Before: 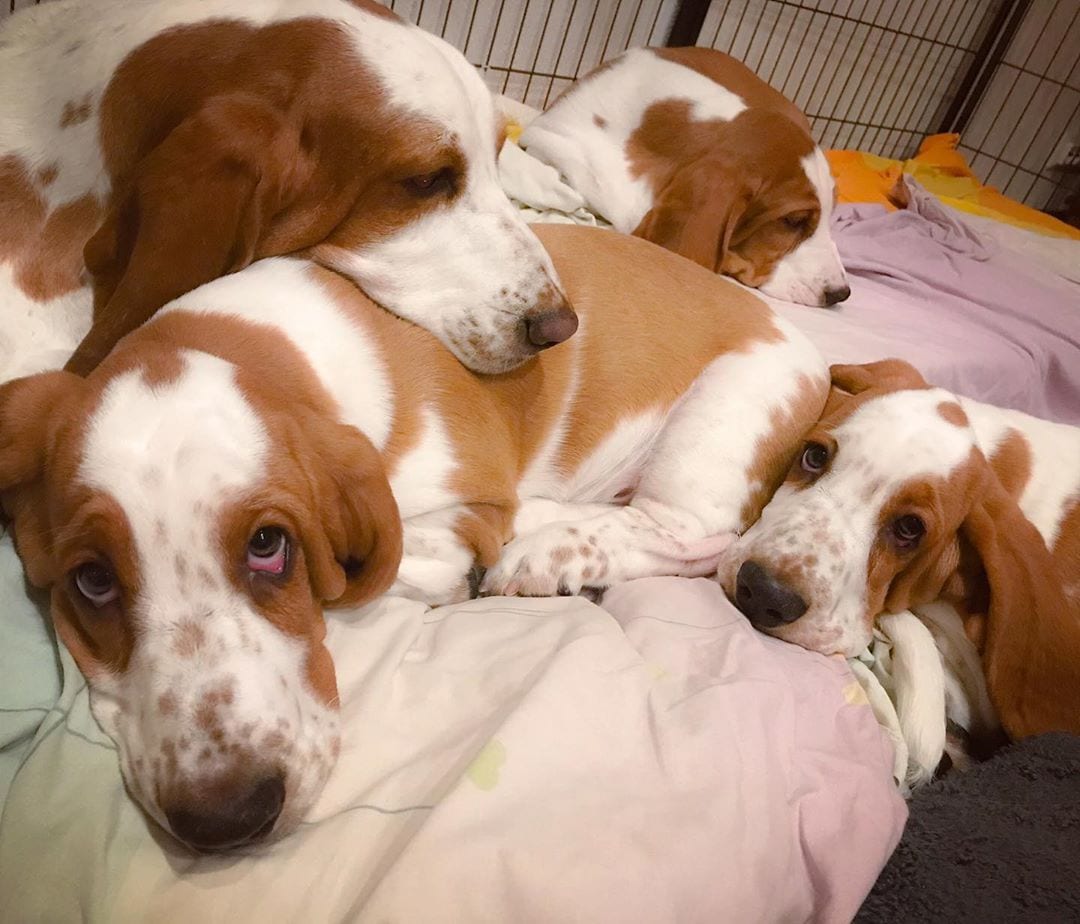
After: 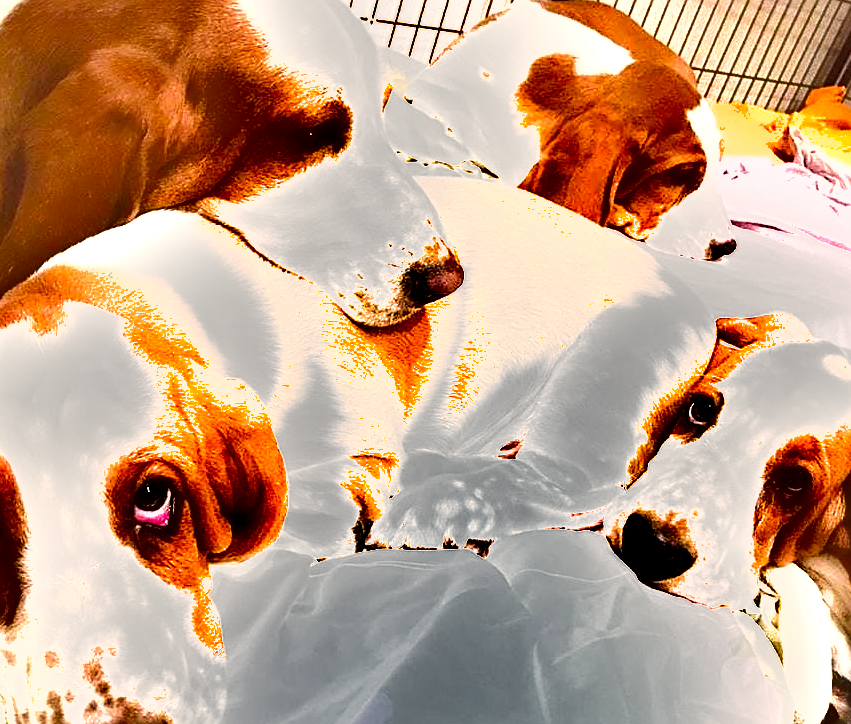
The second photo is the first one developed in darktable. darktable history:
base curve: preserve colors none
crop and rotate: left 10.702%, top 5.092%, right 10.416%, bottom 16.542%
exposure: black level correction 0, exposure 2.17 EV, compensate highlight preservation false
color correction: highlights a* 0.797, highlights b* 2.74, saturation 1.07
sharpen: on, module defaults
shadows and highlights: shadows 58.33, soften with gaussian
